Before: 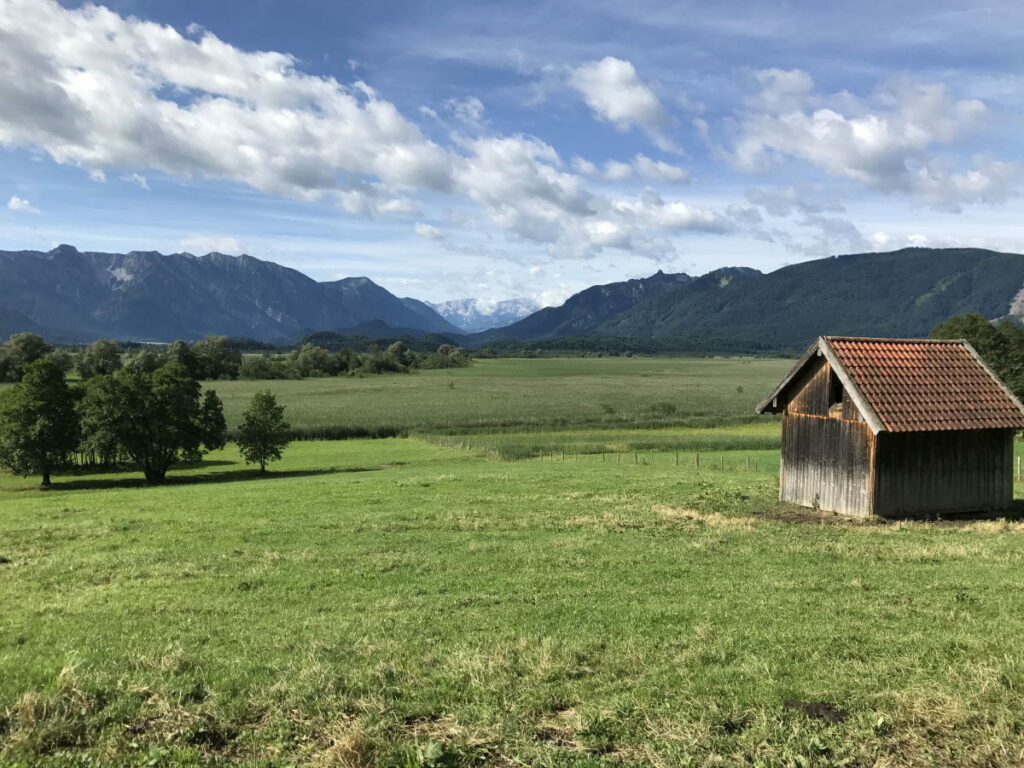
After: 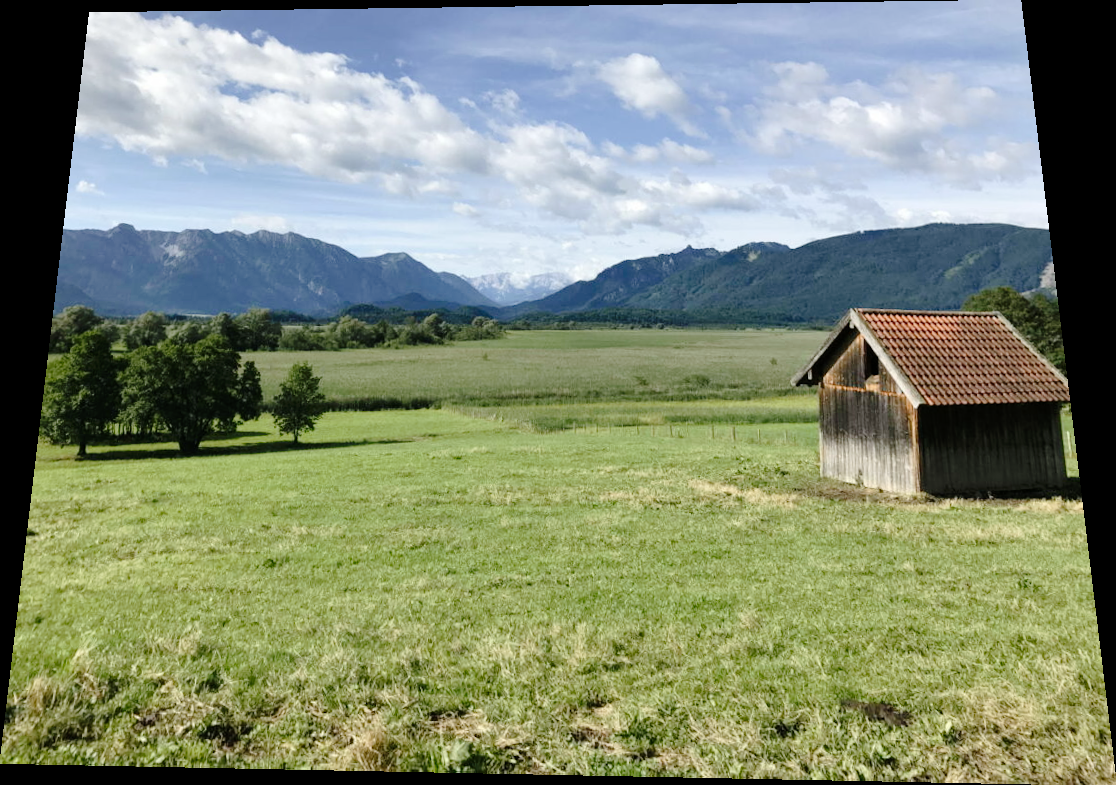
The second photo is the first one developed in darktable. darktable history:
tone curve: curves: ch0 [(0, 0) (0.003, 0.002) (0.011, 0.007) (0.025, 0.016) (0.044, 0.027) (0.069, 0.045) (0.1, 0.077) (0.136, 0.114) (0.177, 0.166) (0.224, 0.241) (0.277, 0.328) (0.335, 0.413) (0.399, 0.498) (0.468, 0.572) (0.543, 0.638) (0.623, 0.711) (0.709, 0.786) (0.801, 0.853) (0.898, 0.929) (1, 1)], preserve colors none
rotate and perspective: rotation 0.128°, lens shift (vertical) -0.181, lens shift (horizontal) -0.044, shear 0.001, automatic cropping off
